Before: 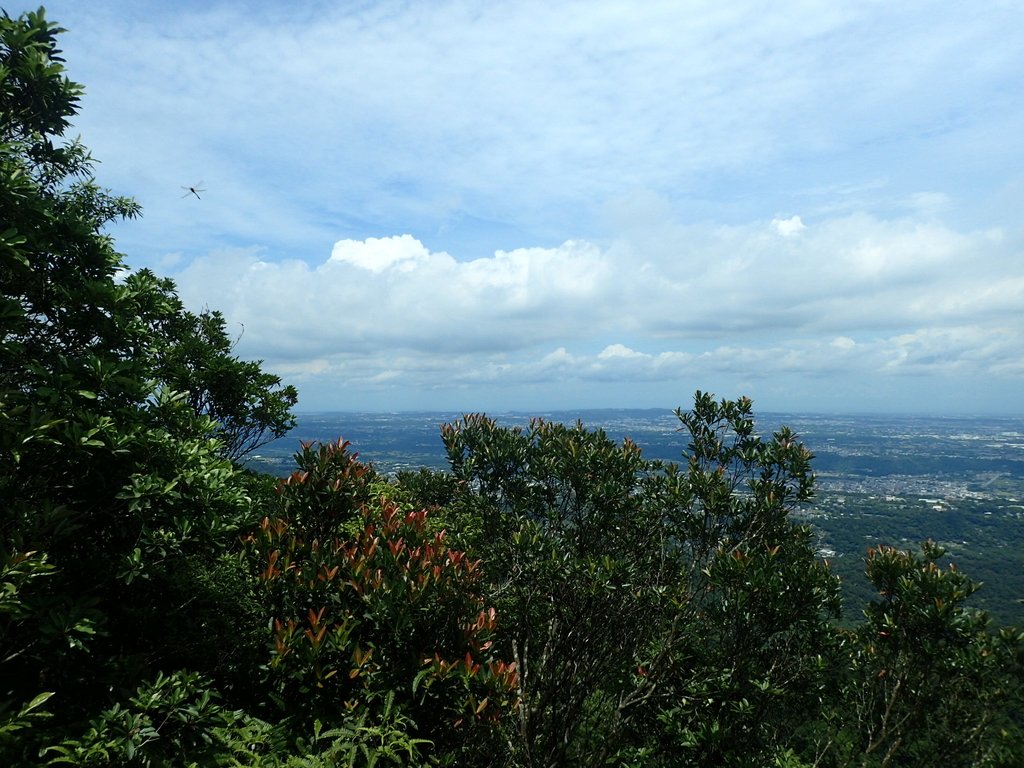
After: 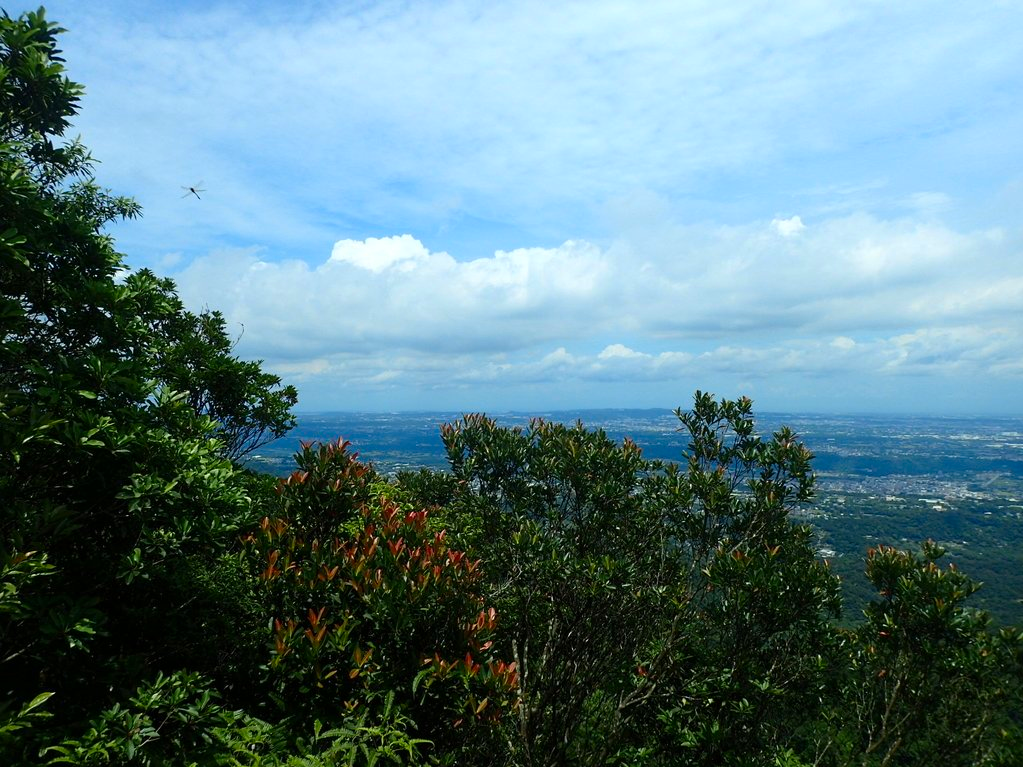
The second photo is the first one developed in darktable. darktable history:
color correction: saturation 1.32
